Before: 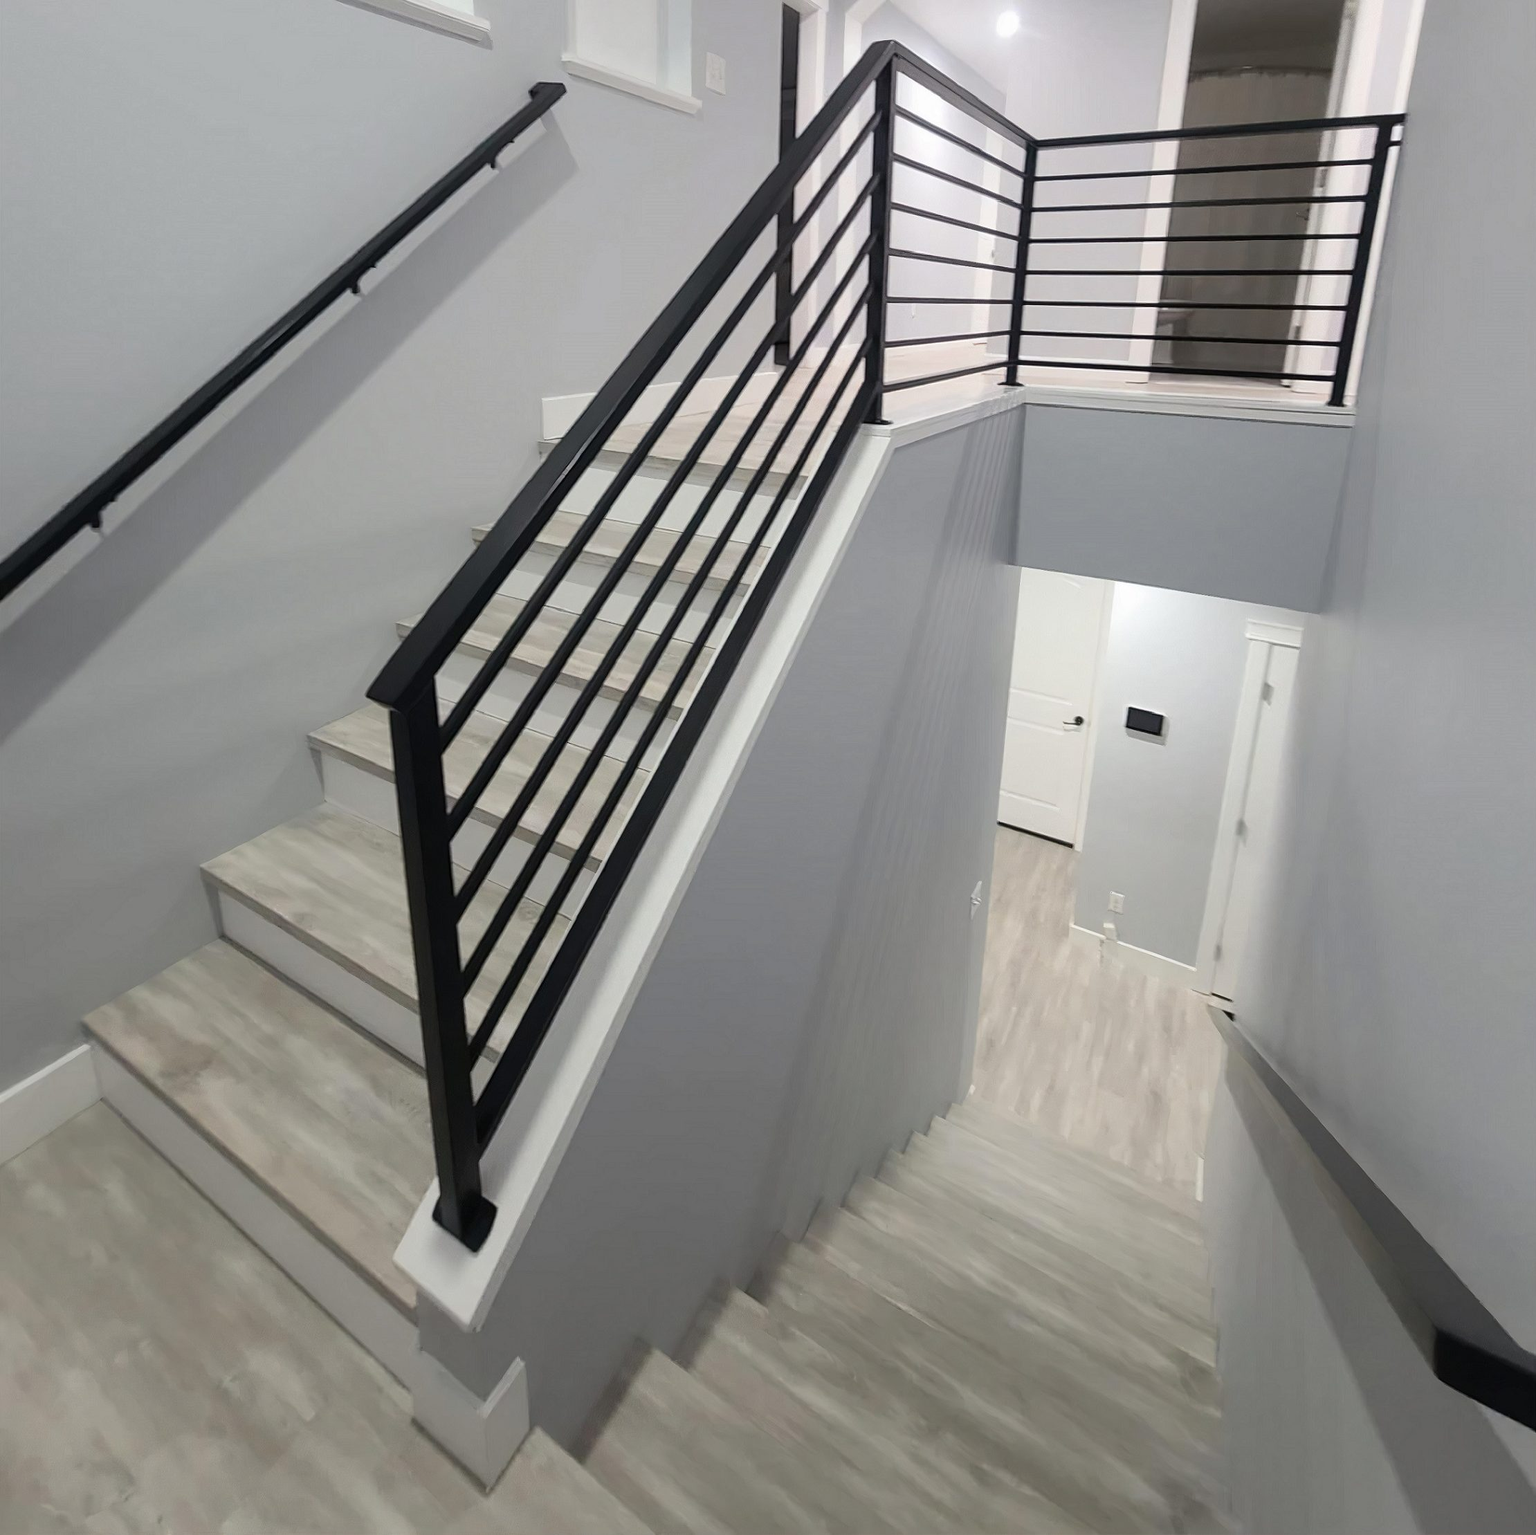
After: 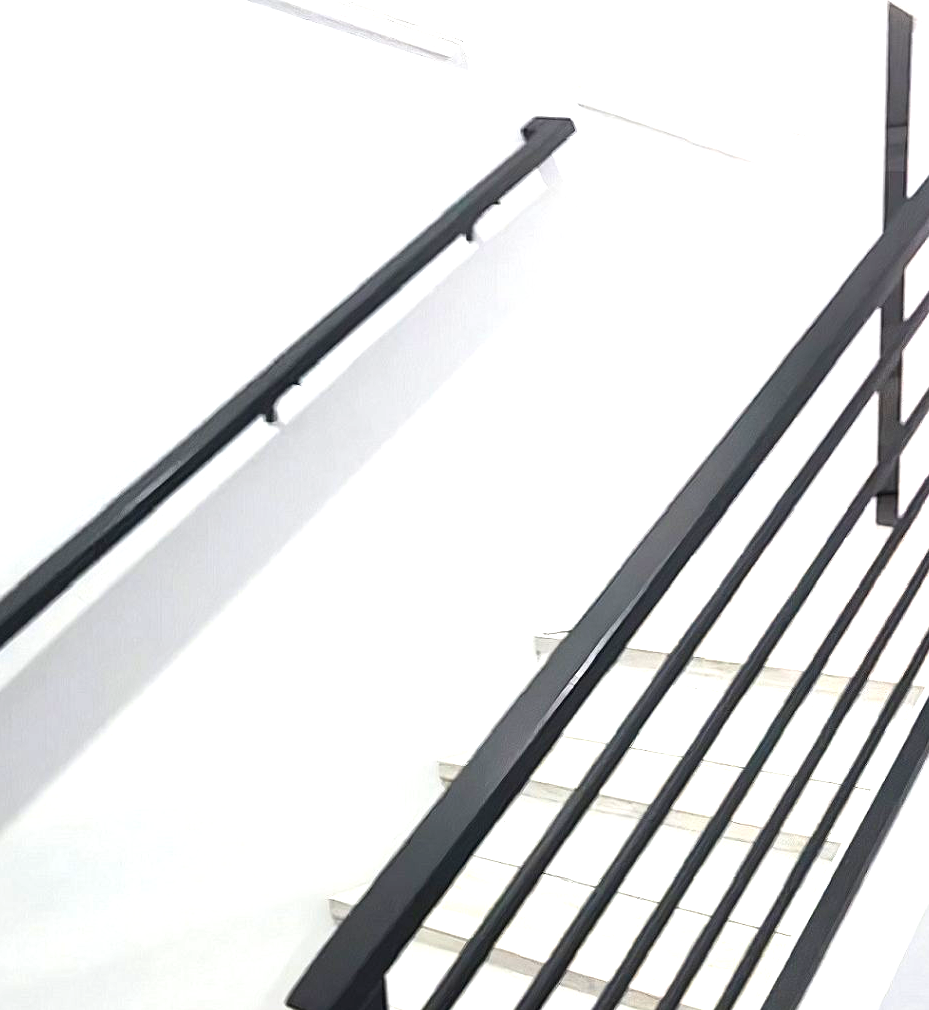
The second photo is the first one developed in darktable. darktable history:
exposure: black level correction 0, exposure 1.683 EV, compensate highlight preservation false
crop and rotate: left 10.958%, top 0.105%, right 47.167%, bottom 54.336%
